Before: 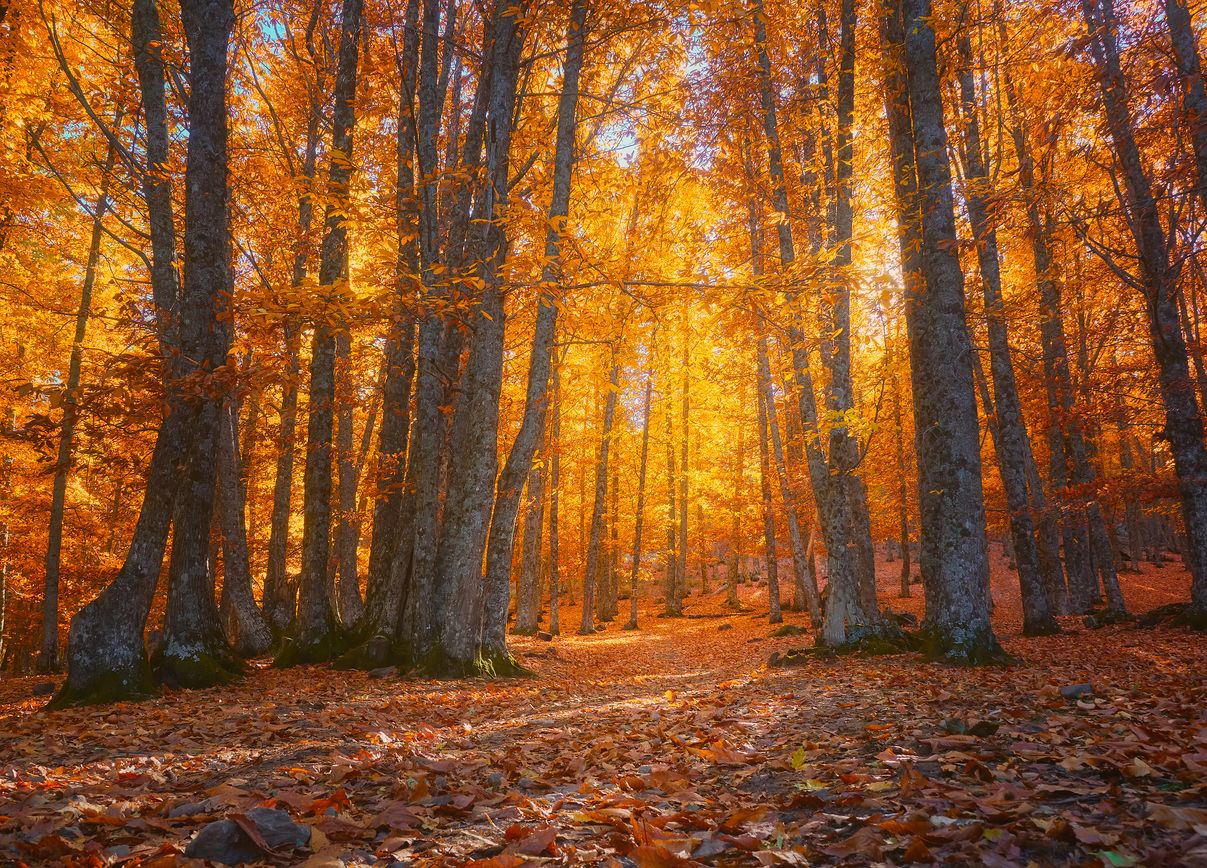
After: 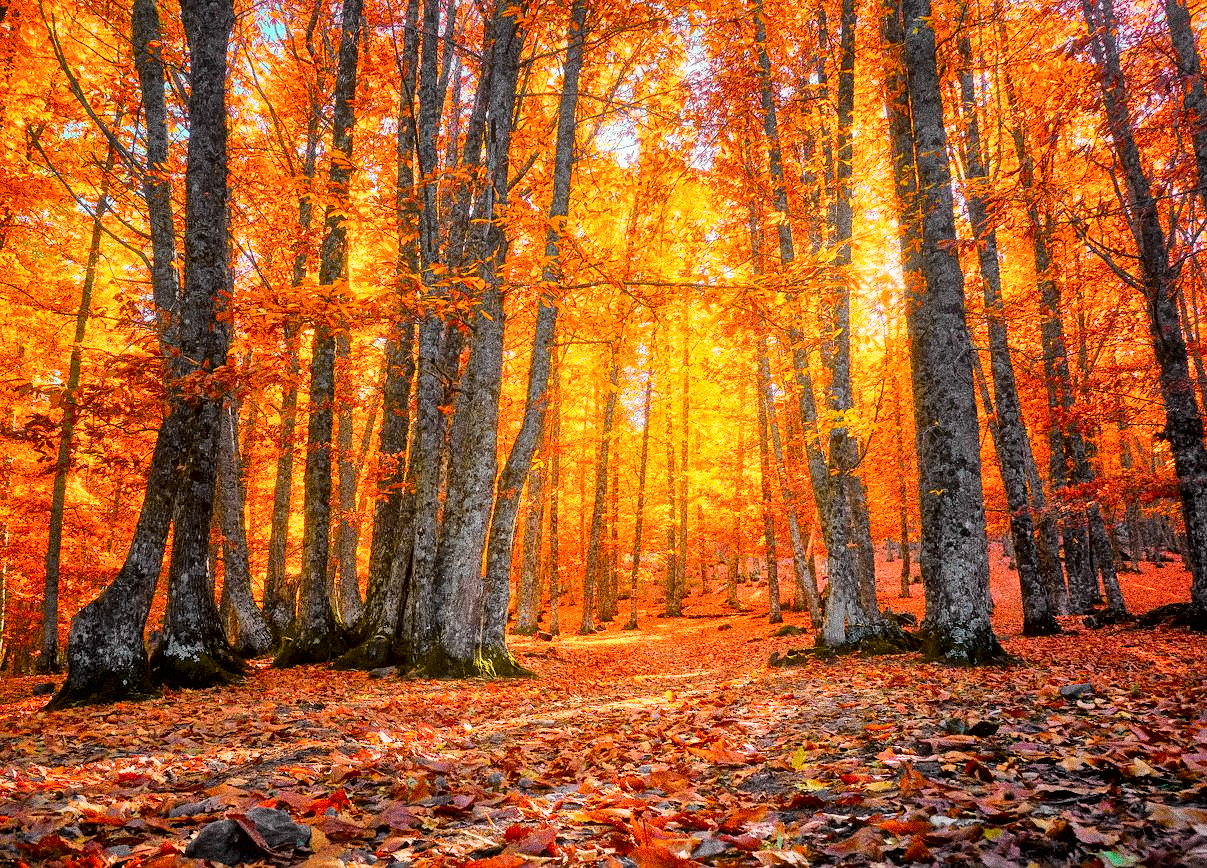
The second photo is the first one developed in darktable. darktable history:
grain: coarseness 14.49 ISO, strength 48.04%, mid-tones bias 35%
tone curve: curves: ch0 [(0, 0) (0.062, 0.037) (0.142, 0.138) (0.359, 0.419) (0.469, 0.544) (0.634, 0.722) (0.839, 0.909) (0.998, 0.978)]; ch1 [(0, 0) (0.437, 0.408) (0.472, 0.47) (0.502, 0.503) (0.527, 0.523) (0.559, 0.573) (0.608, 0.665) (0.669, 0.748) (0.859, 0.899) (1, 1)]; ch2 [(0, 0) (0.33, 0.301) (0.421, 0.443) (0.473, 0.498) (0.502, 0.5) (0.535, 0.531) (0.575, 0.603) (0.608, 0.667) (1, 1)], color space Lab, independent channels, preserve colors none
filmic rgb: black relative exposure -5 EV, hardness 2.88, contrast 1.2
tone equalizer: -8 EV 1 EV, -7 EV 1 EV, -6 EV 1 EV, -5 EV 1 EV, -4 EV 1 EV, -3 EV 0.75 EV, -2 EV 0.5 EV, -1 EV 0.25 EV
local contrast: mode bilateral grid, contrast 20, coarseness 50, detail 171%, midtone range 0.2
